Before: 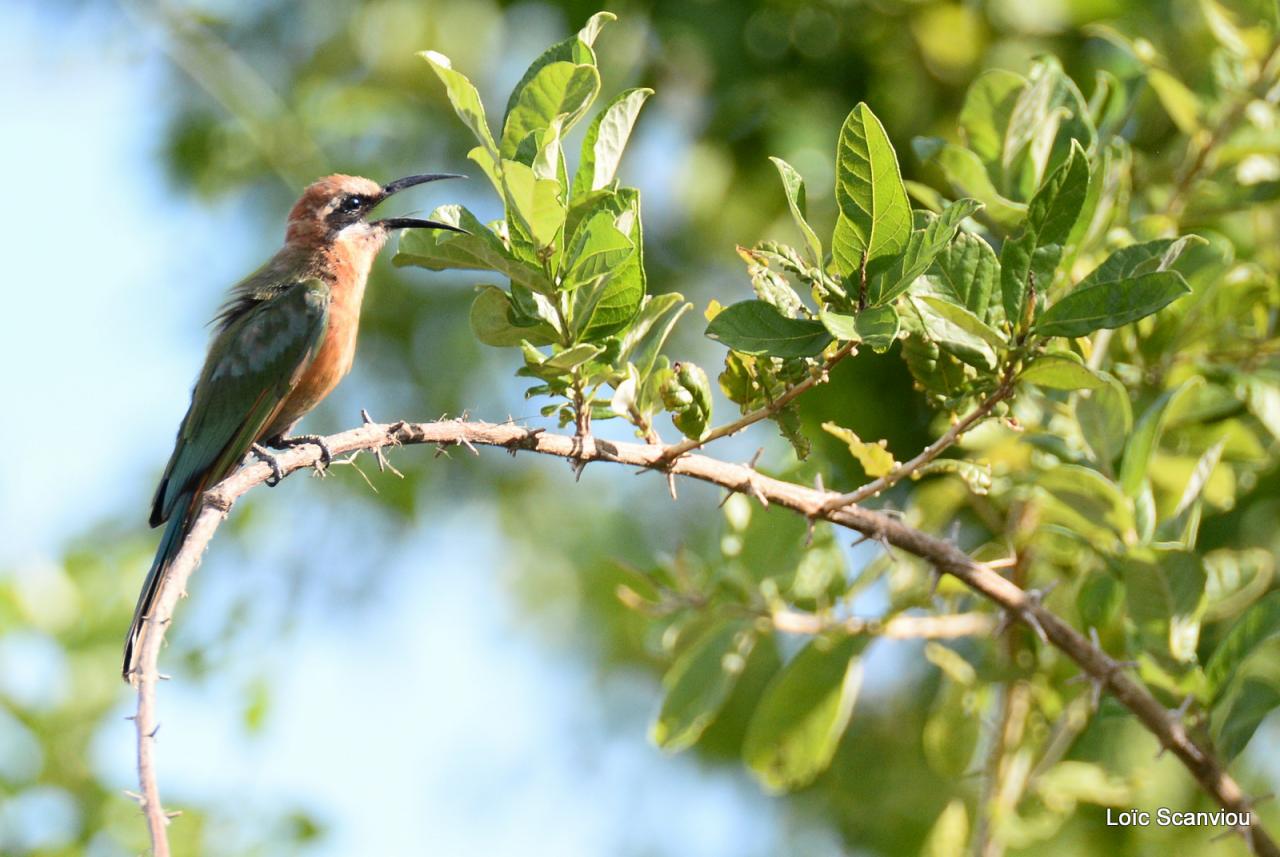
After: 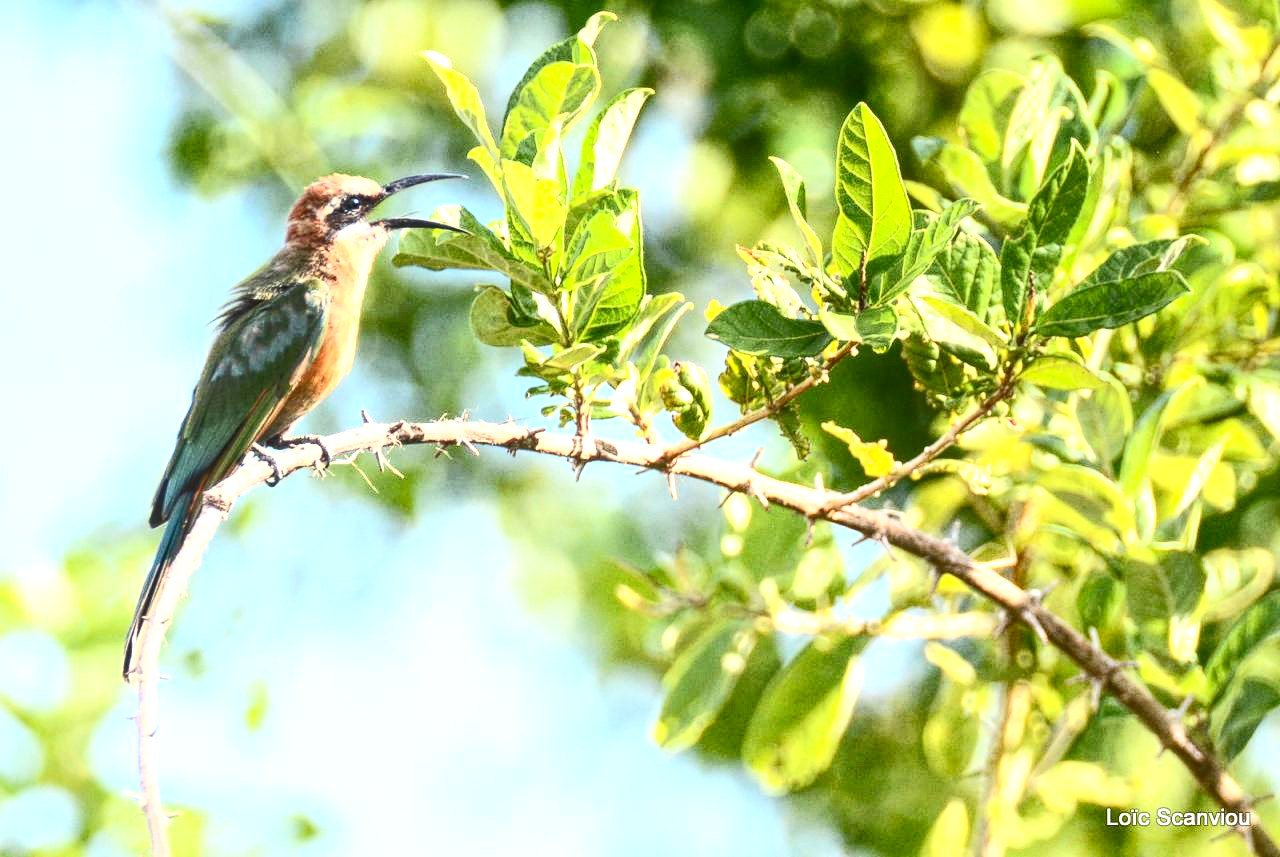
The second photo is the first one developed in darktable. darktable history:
local contrast: highlights 76%, shadows 55%, detail 177%, midtone range 0.209
exposure: black level correction 0.001, exposure 0.499 EV, compensate exposure bias true, compensate highlight preservation false
contrast brightness saturation: contrast 0.403, brightness 0.103, saturation 0.214
